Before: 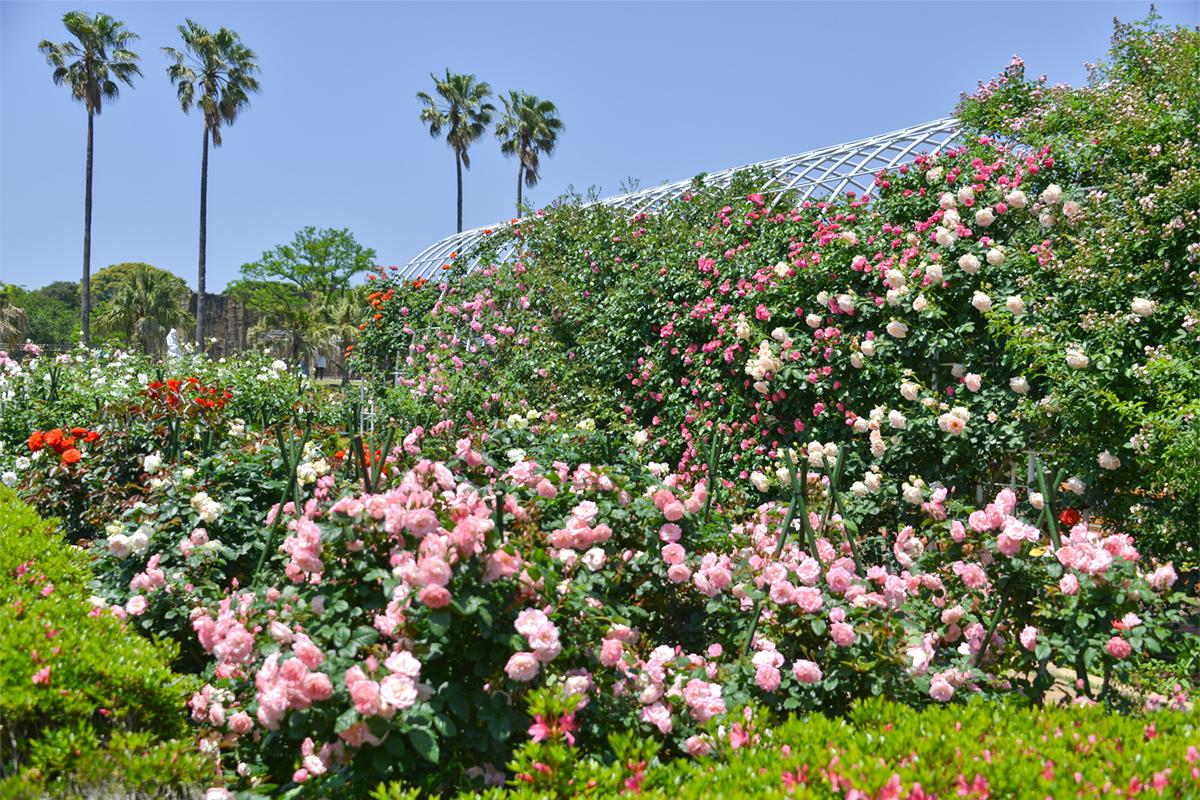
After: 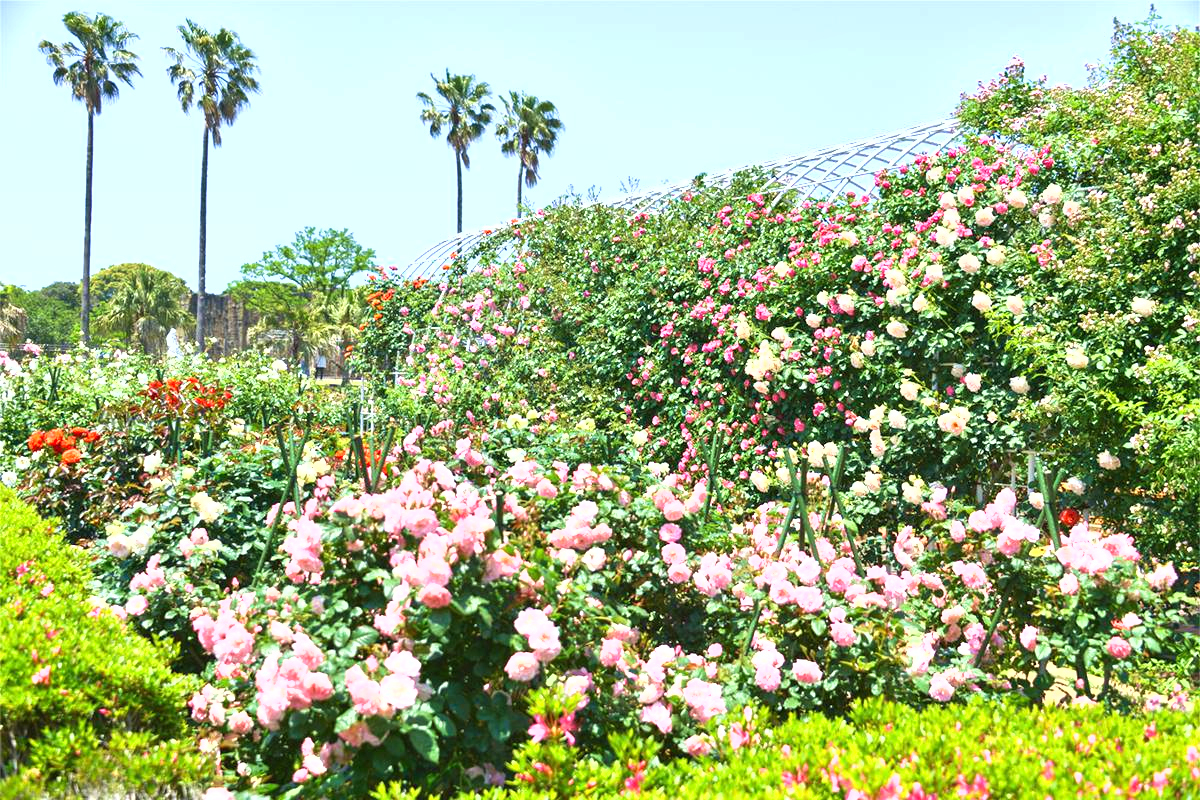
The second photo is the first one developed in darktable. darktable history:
velvia: on, module defaults
exposure: black level correction 0, exposure 1.199 EV, compensate highlight preservation false
shadows and highlights: shadows 2.79, highlights -16.13, soften with gaussian
